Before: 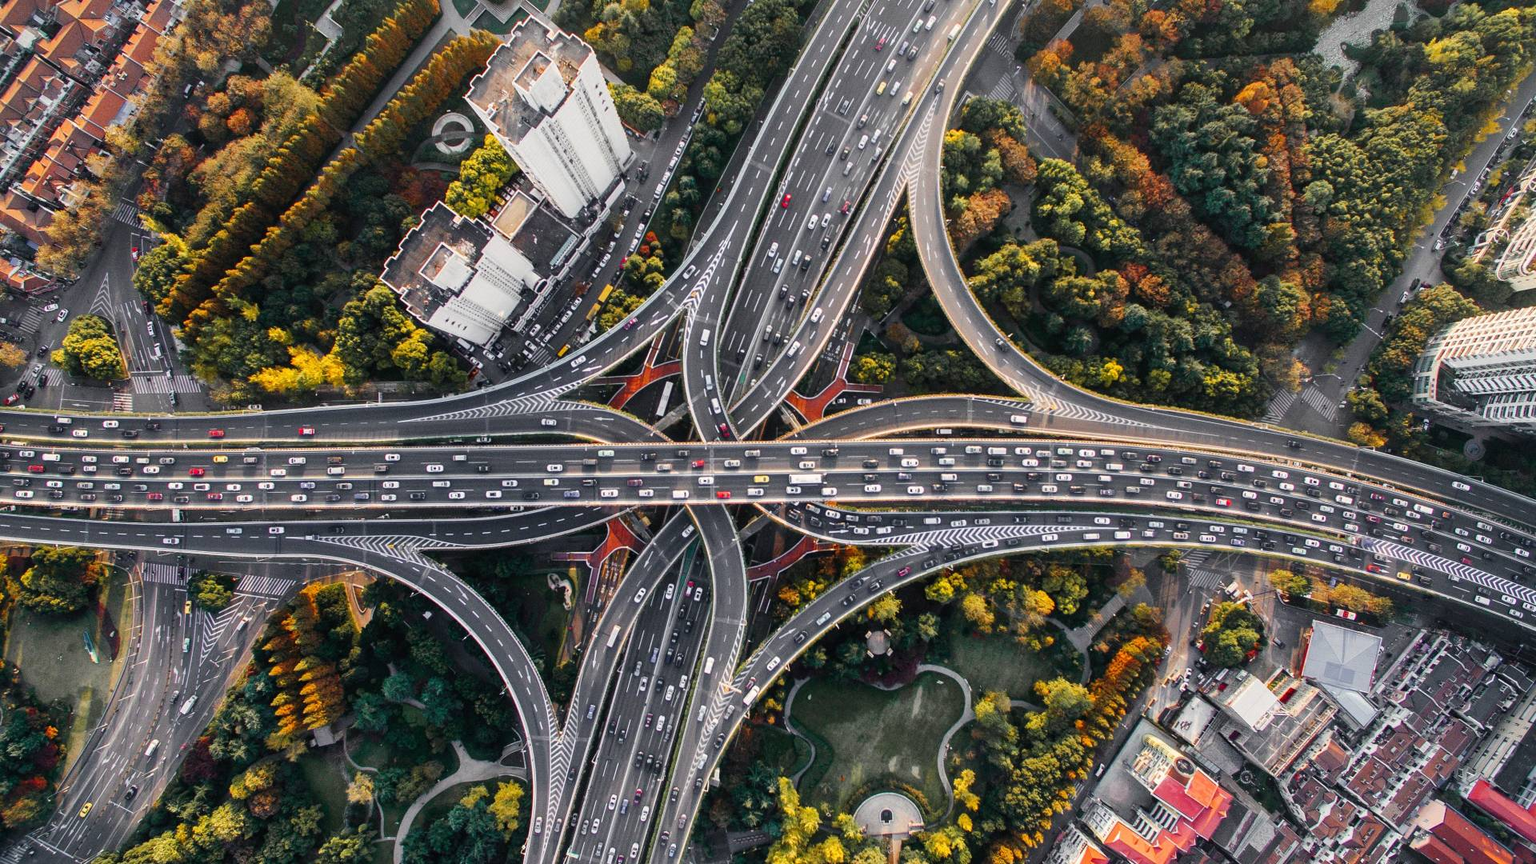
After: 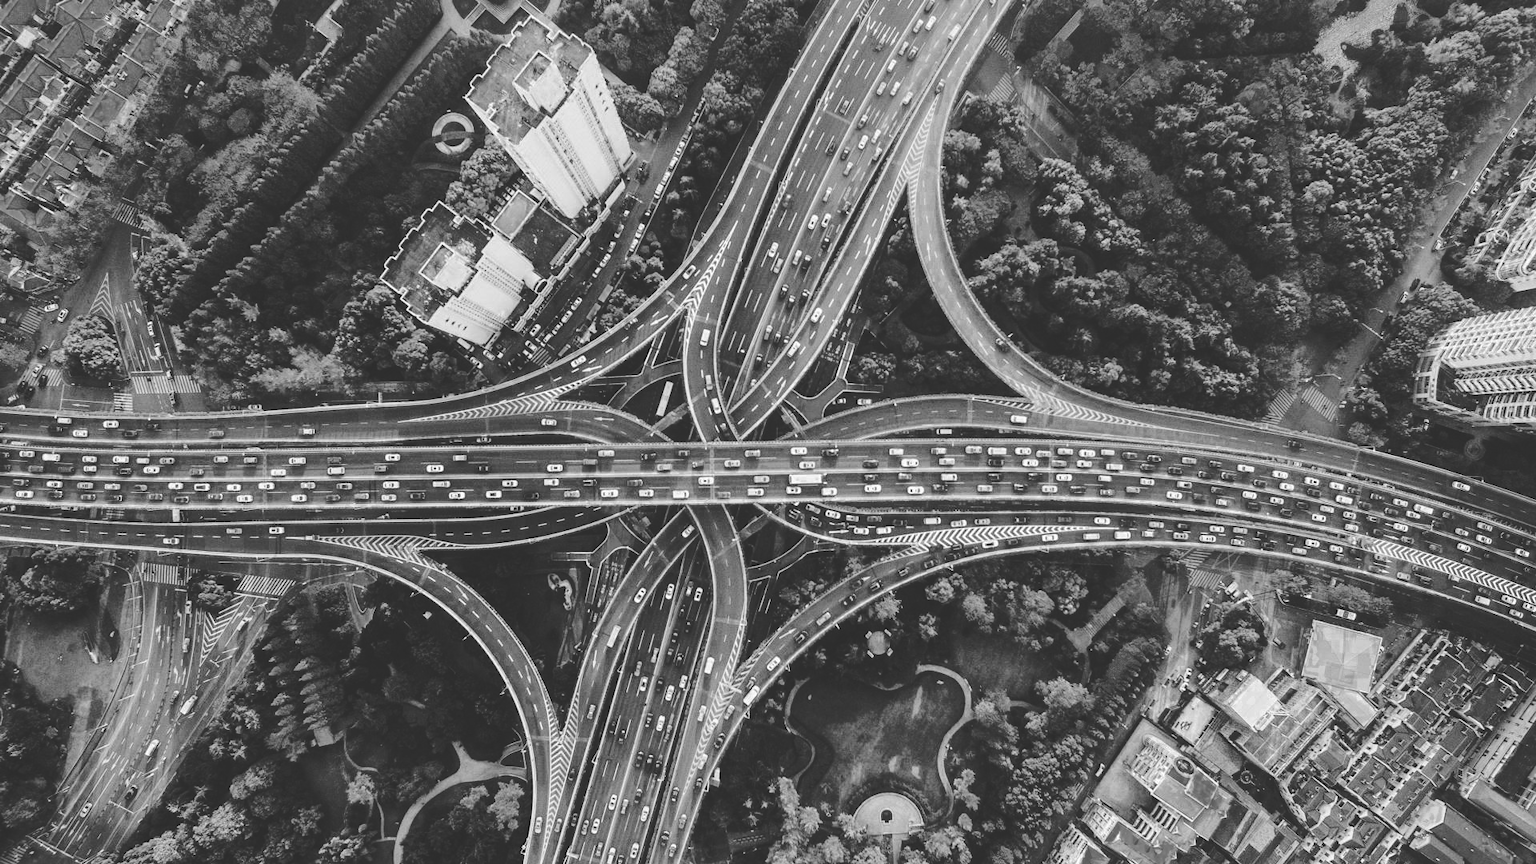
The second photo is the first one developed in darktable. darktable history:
base curve: curves: ch0 [(0, 0.024) (0.055, 0.065) (0.121, 0.166) (0.236, 0.319) (0.693, 0.726) (1, 1)], preserve colors none
color zones: curves: ch0 [(0.002, 0.589) (0.107, 0.484) (0.146, 0.249) (0.217, 0.352) (0.309, 0.525) (0.39, 0.404) (0.455, 0.169) (0.597, 0.055) (0.724, 0.212) (0.775, 0.691) (0.869, 0.571) (1, 0.587)]; ch1 [(0, 0) (0.143, 0) (0.286, 0) (0.429, 0) (0.571, 0) (0.714, 0) (0.857, 0)]
